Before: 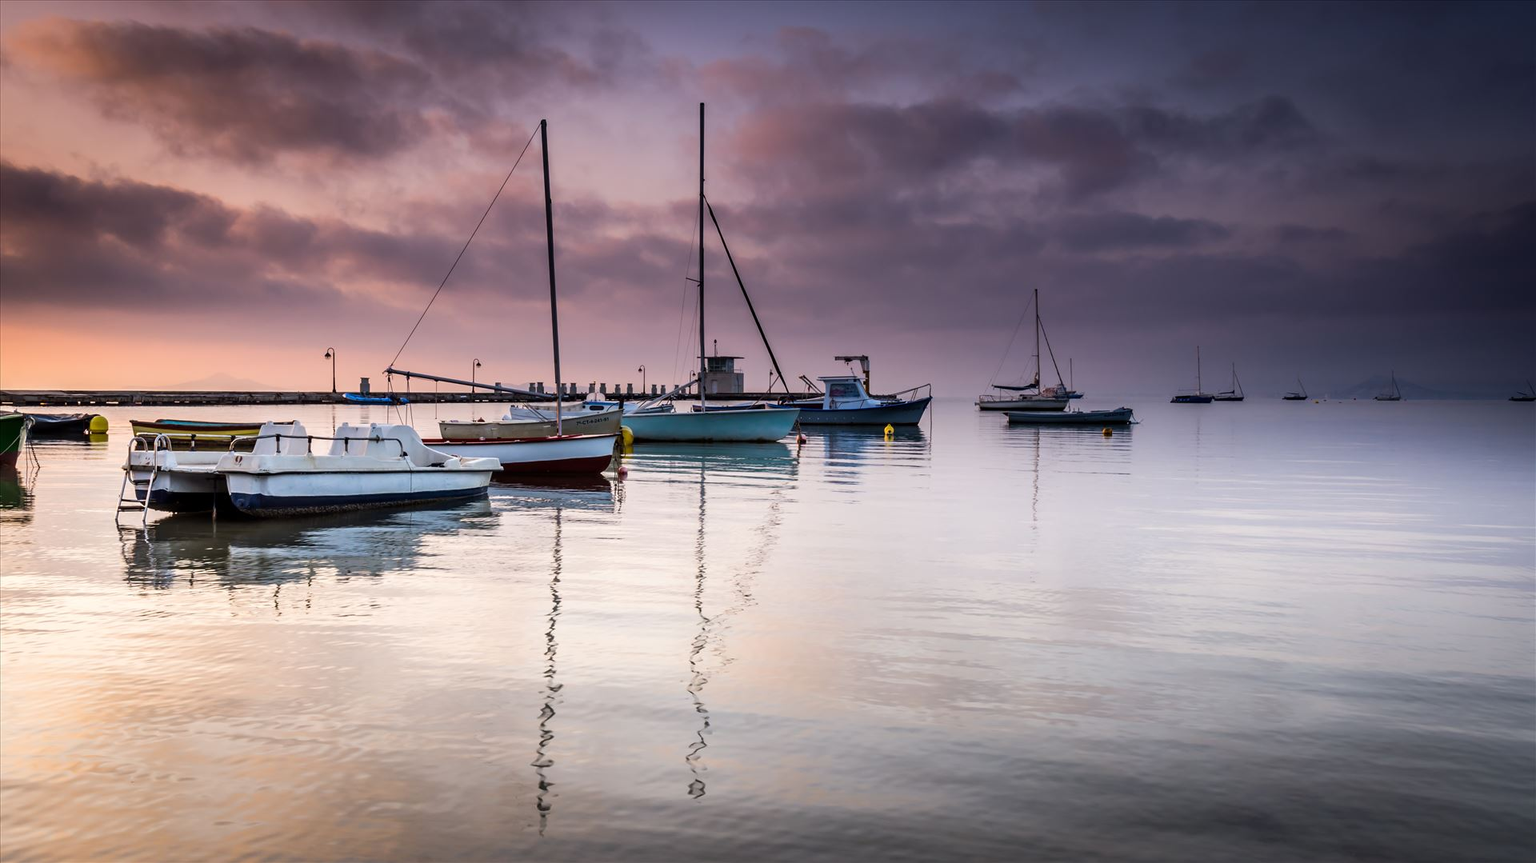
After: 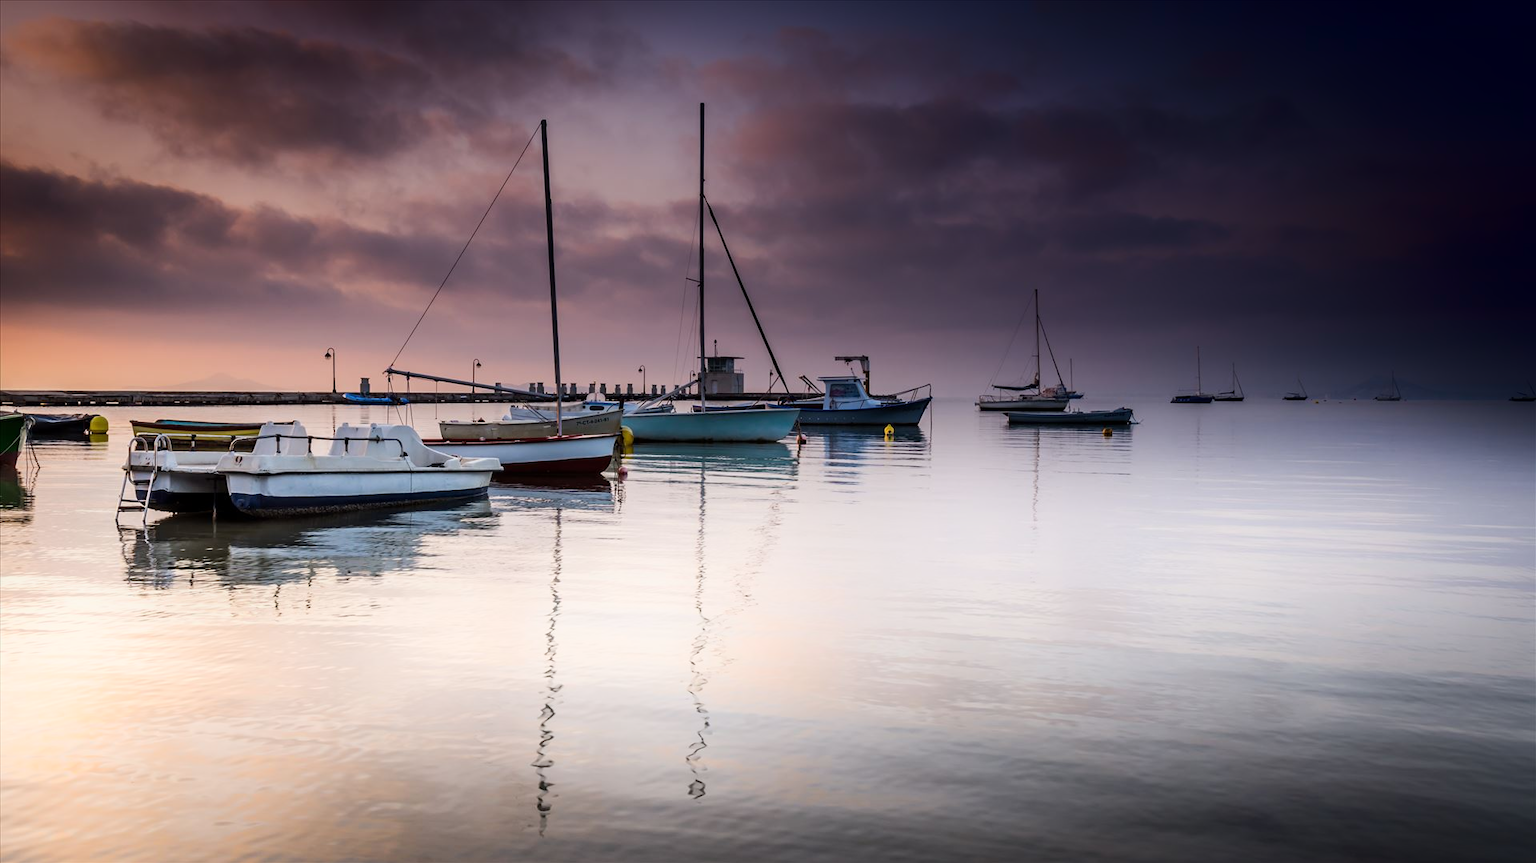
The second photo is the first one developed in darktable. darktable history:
shadows and highlights: shadows -90, highlights 90, soften with gaussian
graduated density: on, module defaults
